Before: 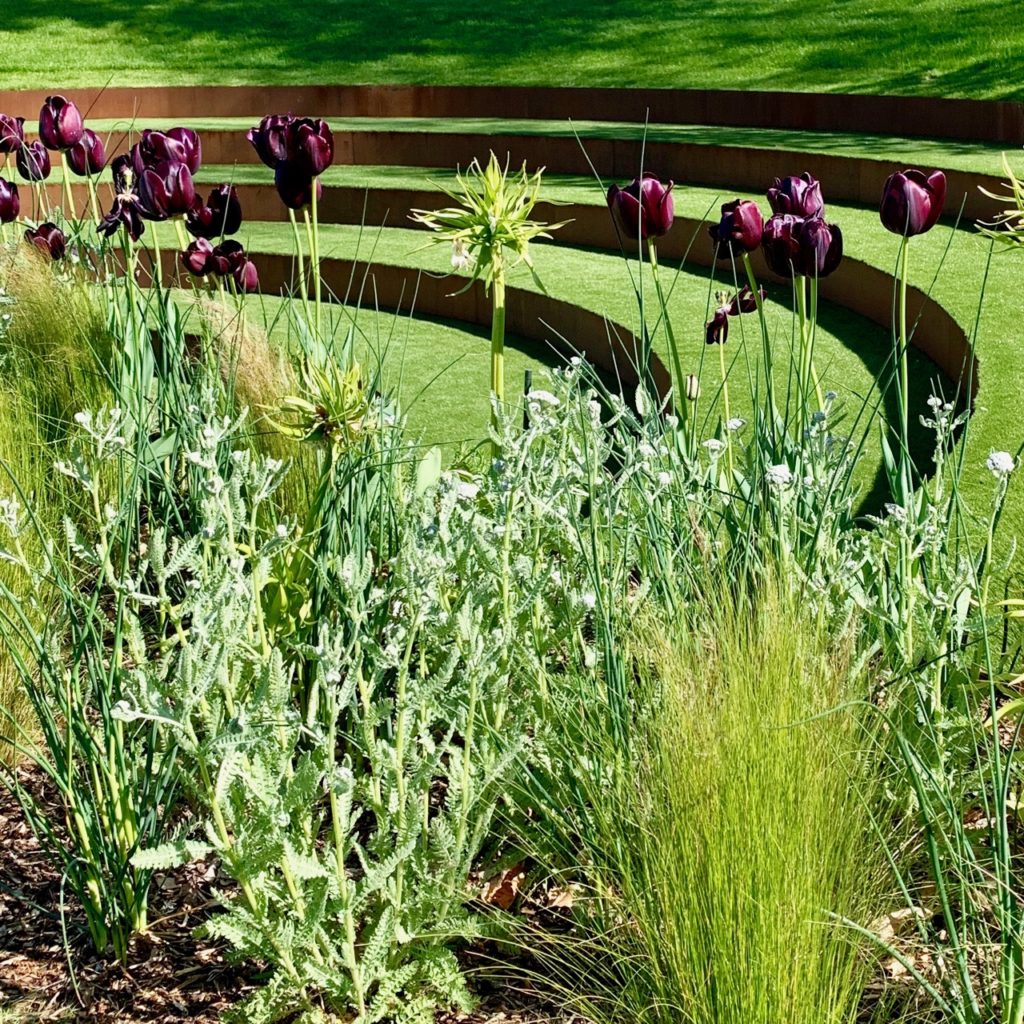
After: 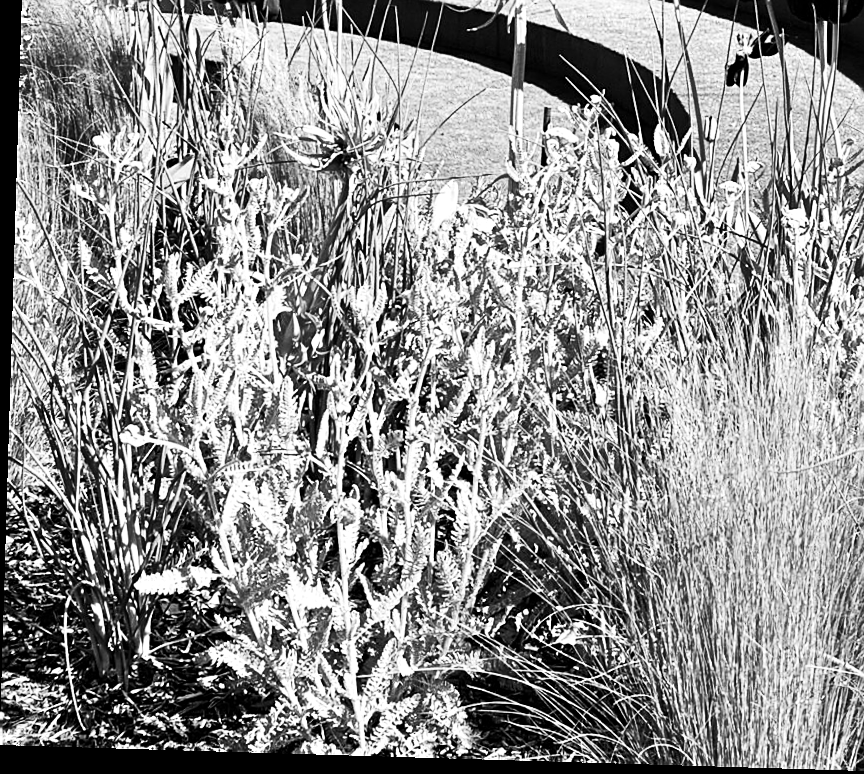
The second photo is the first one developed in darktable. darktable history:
crop: top 26.531%, right 17.959%
color balance: mode lift, gamma, gain (sRGB), lift [1, 0.69, 1, 1], gamma [1, 1.482, 1, 1], gain [1, 1, 1, 0.802]
exposure: compensate highlight preservation false
contrast brightness saturation: contrast 0.23, brightness 0.1, saturation 0.29
color balance rgb: perceptual saturation grading › highlights -29.58%, perceptual saturation grading › mid-tones 29.47%, perceptual saturation grading › shadows 59.73%, perceptual brilliance grading › global brilliance -17.79%, perceptual brilliance grading › highlights 28.73%, global vibrance 15.44%
monochrome: on, module defaults
sharpen: on, module defaults
rotate and perspective: rotation 1.72°, automatic cropping off
